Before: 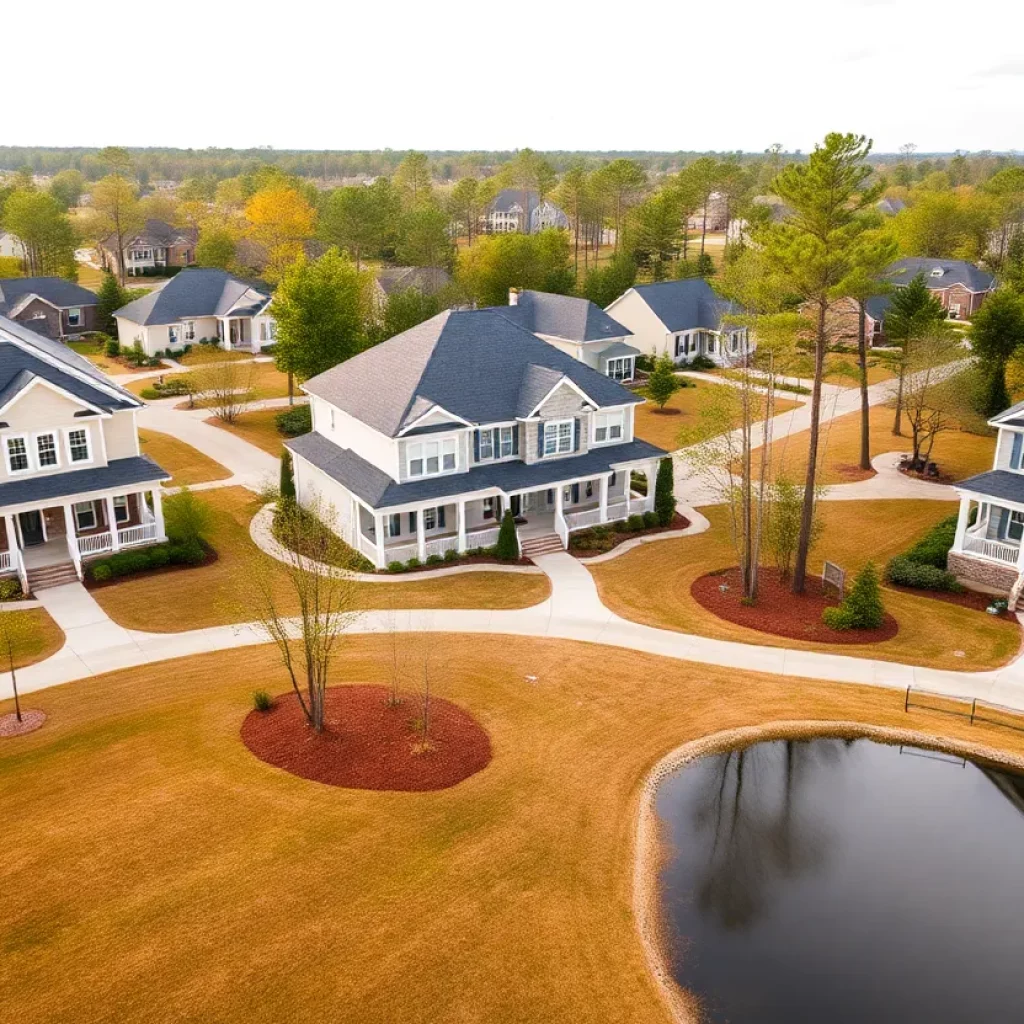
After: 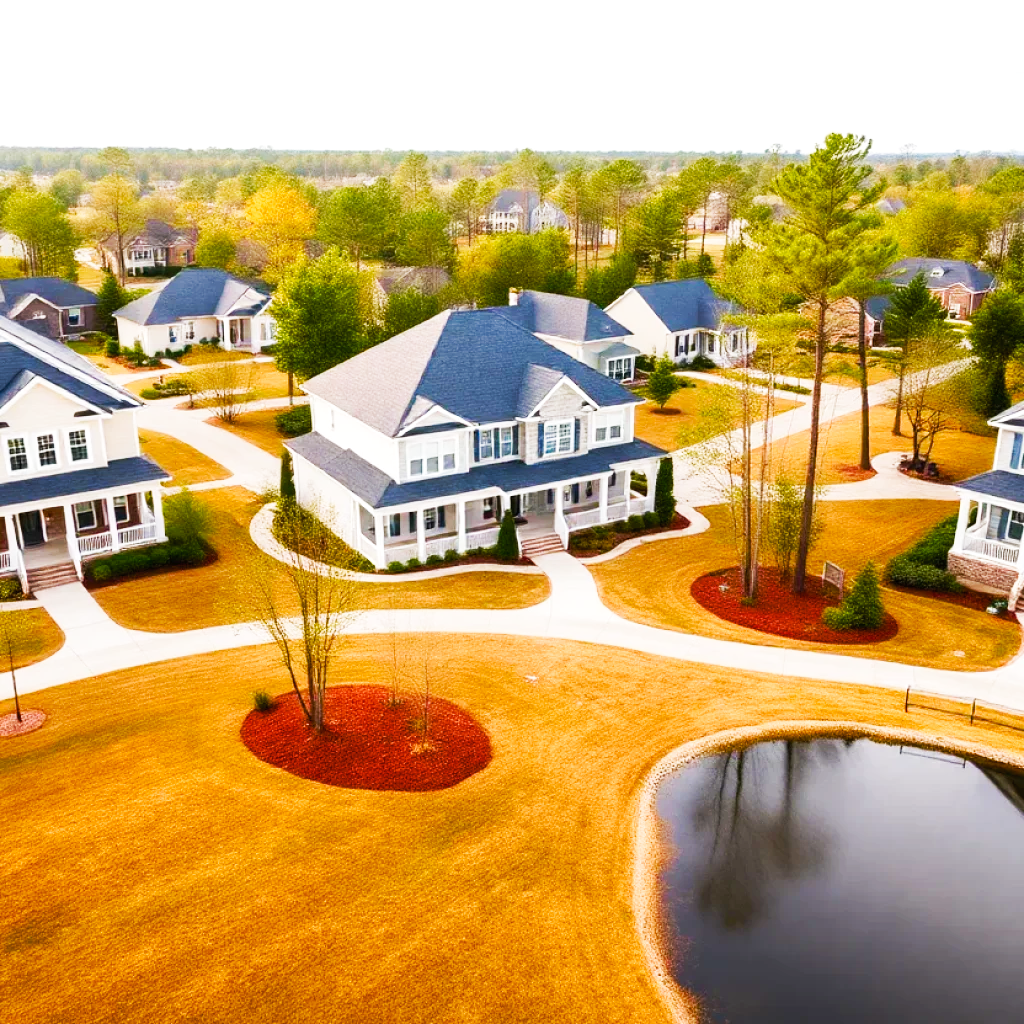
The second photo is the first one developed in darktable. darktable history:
color balance rgb: perceptual saturation grading › global saturation 14.411%, perceptual saturation grading › highlights -30.907%, perceptual saturation grading › shadows 50.801%, contrast 5.087%
tone curve: curves: ch0 [(0, 0) (0.003, 0.017) (0.011, 0.018) (0.025, 0.03) (0.044, 0.051) (0.069, 0.075) (0.1, 0.104) (0.136, 0.138) (0.177, 0.183) (0.224, 0.237) (0.277, 0.294) (0.335, 0.361) (0.399, 0.446) (0.468, 0.552) (0.543, 0.66) (0.623, 0.753) (0.709, 0.843) (0.801, 0.912) (0.898, 0.962) (1, 1)], preserve colors none
velvia: strength 10.43%
